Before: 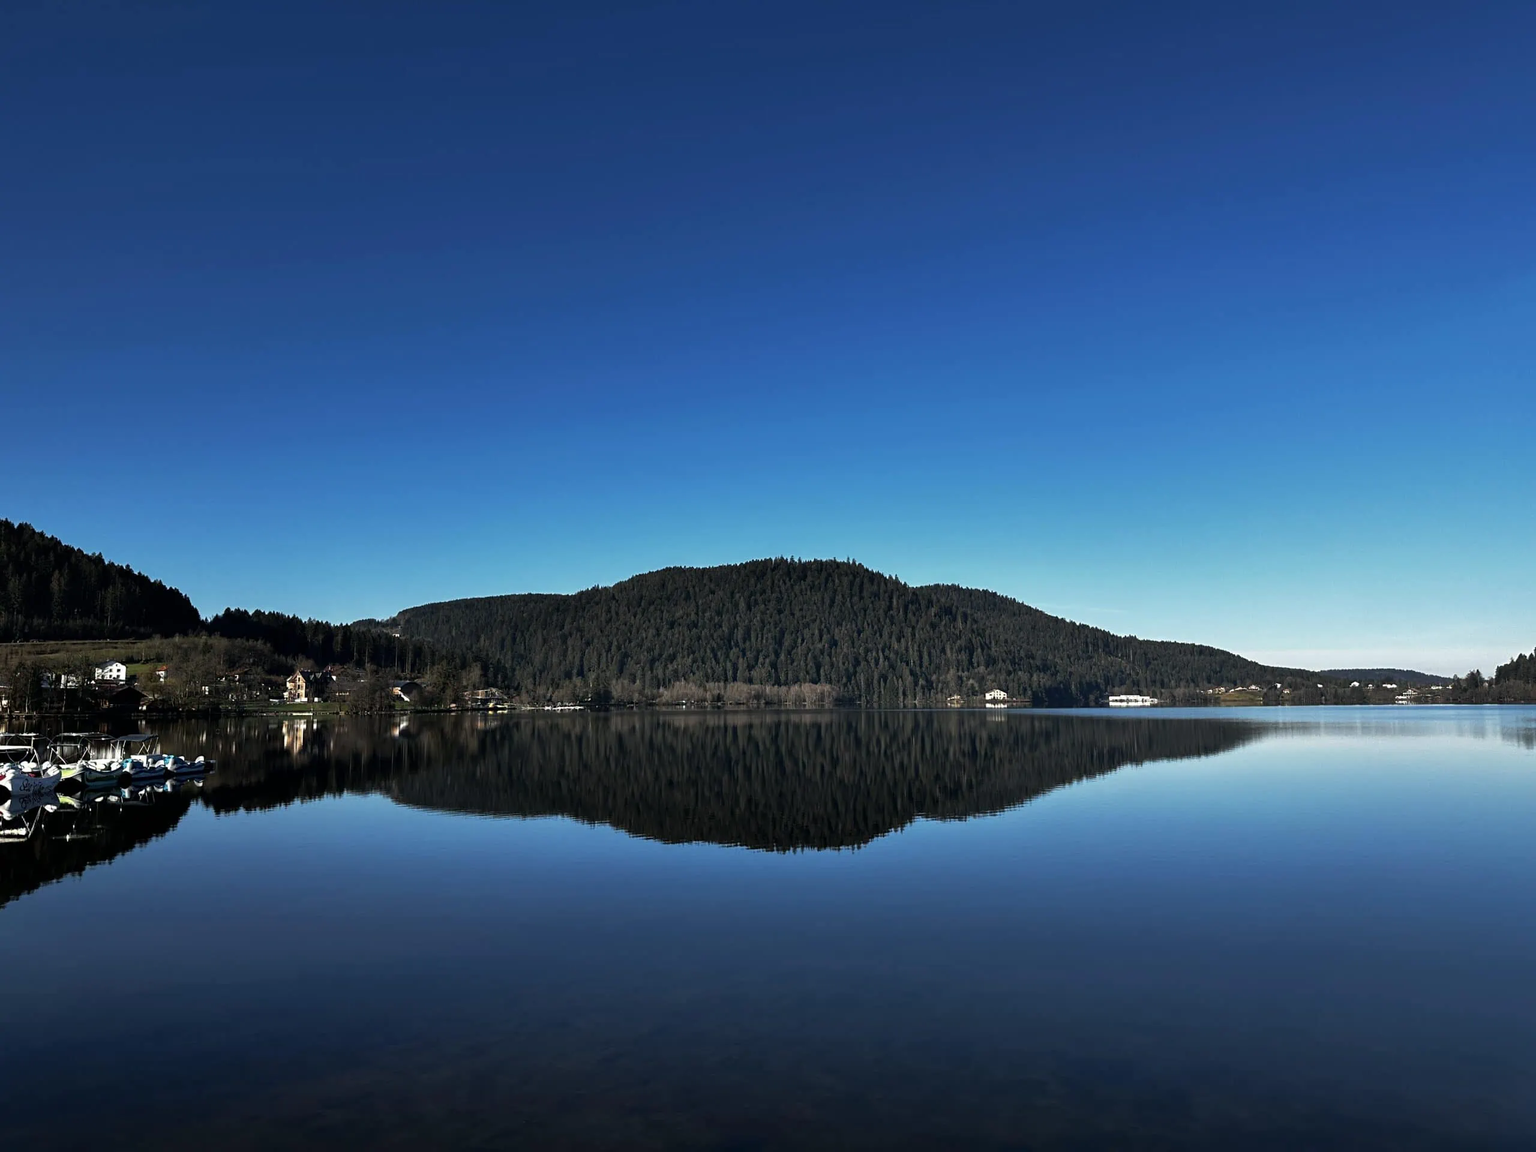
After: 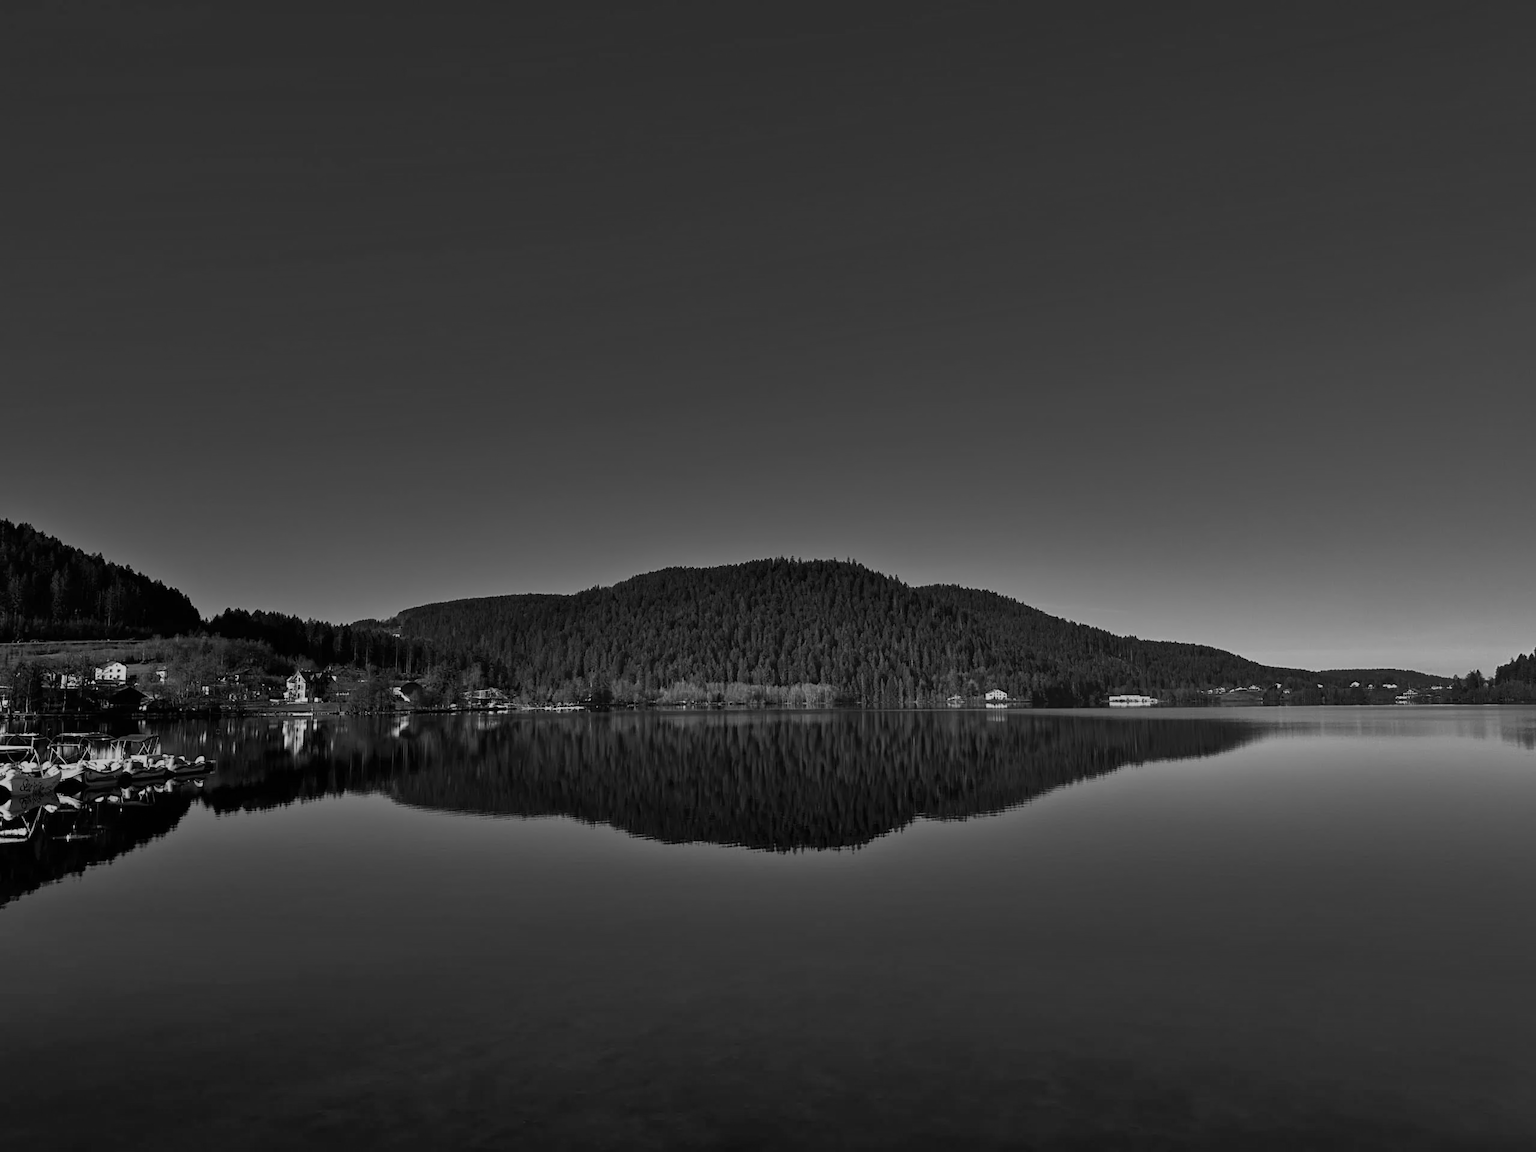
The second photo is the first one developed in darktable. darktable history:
shadows and highlights: white point adjustment 0.05, highlights color adjustment 55.9%, soften with gaussian
monochrome: a 79.32, b 81.83, size 1.1
